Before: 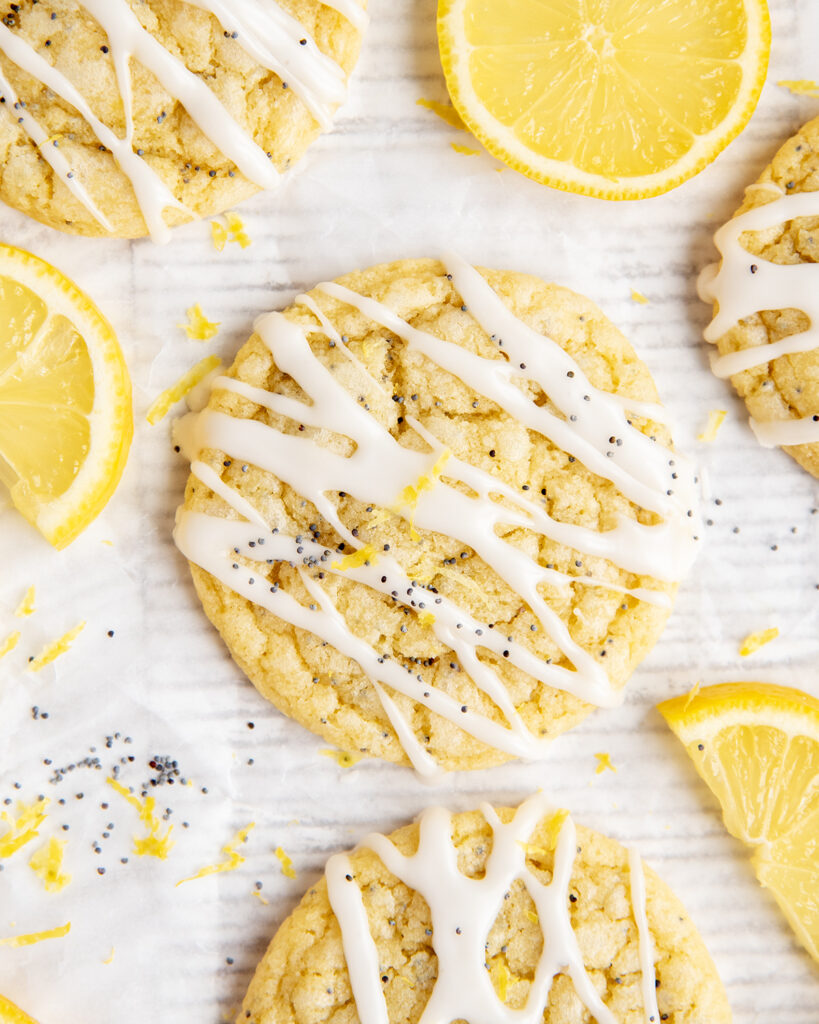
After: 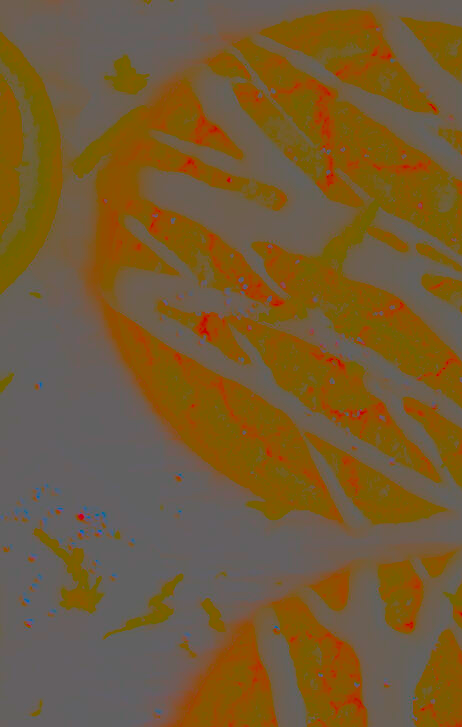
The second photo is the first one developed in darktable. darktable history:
contrast brightness saturation: contrast -0.979, brightness -0.157, saturation 0.753
crop: left 8.858%, top 24.234%, right 34.727%, bottom 4.752%
